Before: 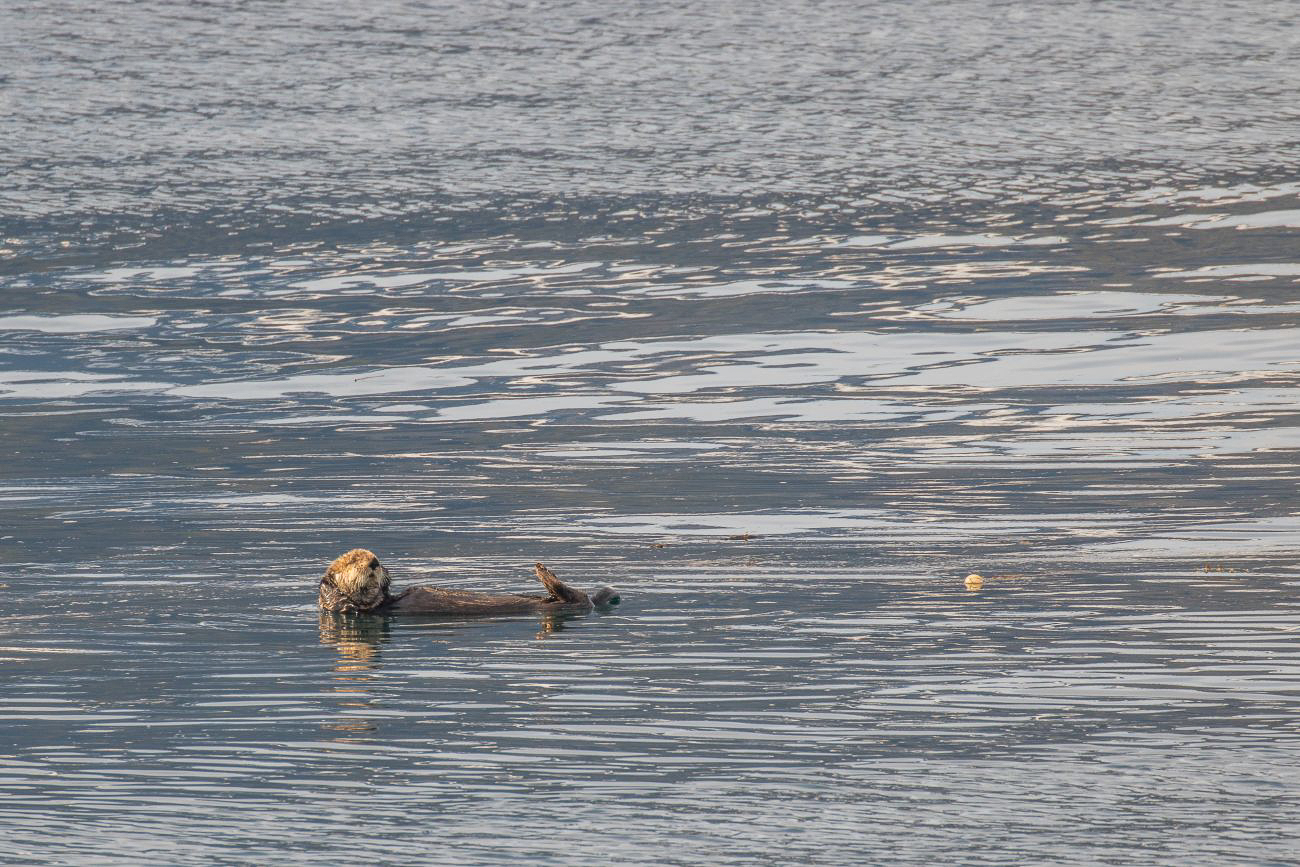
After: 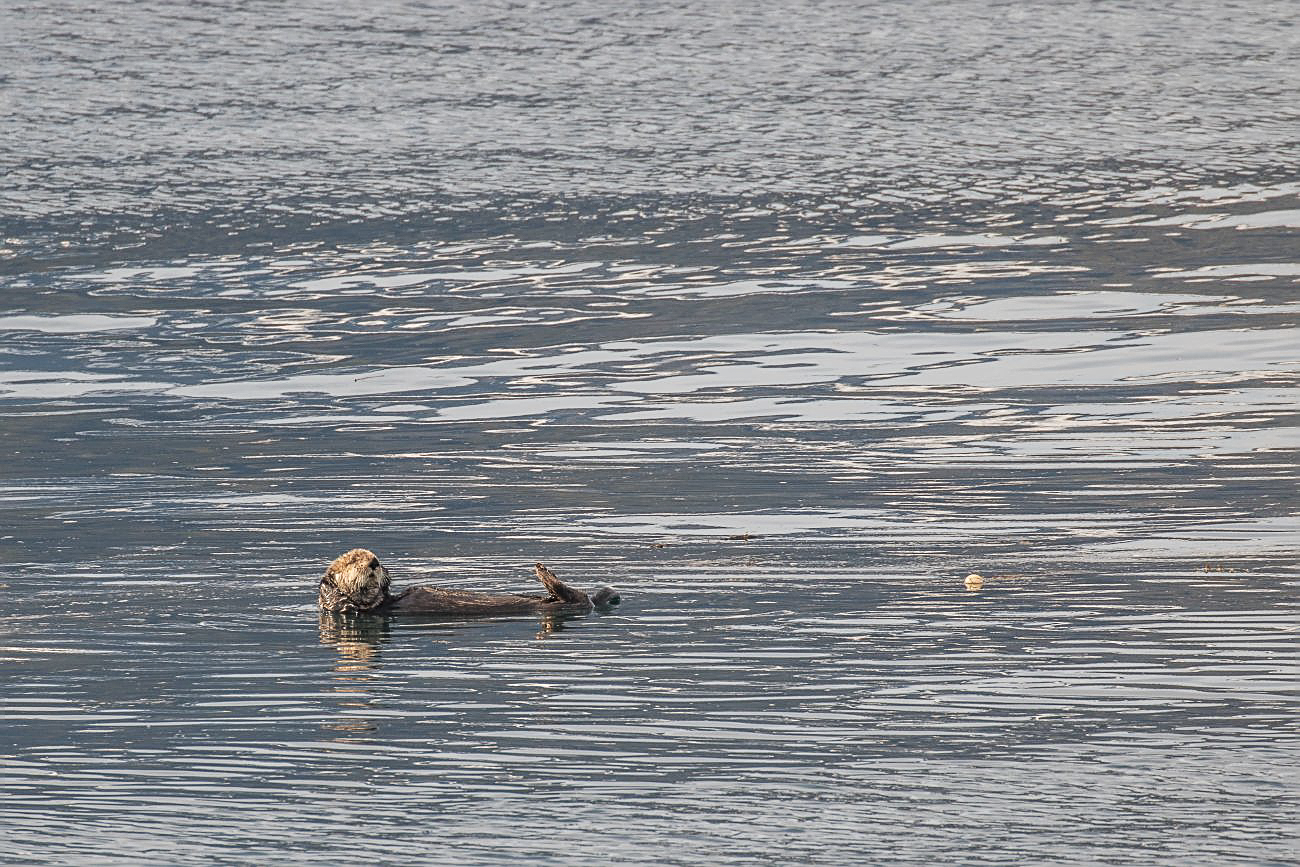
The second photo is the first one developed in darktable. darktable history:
color balance: input saturation 80.07%
tone curve: curves: ch0 [(0, 0) (0.003, 0.005) (0.011, 0.021) (0.025, 0.042) (0.044, 0.065) (0.069, 0.074) (0.1, 0.092) (0.136, 0.123) (0.177, 0.159) (0.224, 0.2) (0.277, 0.252) (0.335, 0.32) (0.399, 0.392) (0.468, 0.468) (0.543, 0.549) (0.623, 0.638) (0.709, 0.721) (0.801, 0.812) (0.898, 0.896) (1, 1)], preserve colors none
sharpen: on, module defaults
